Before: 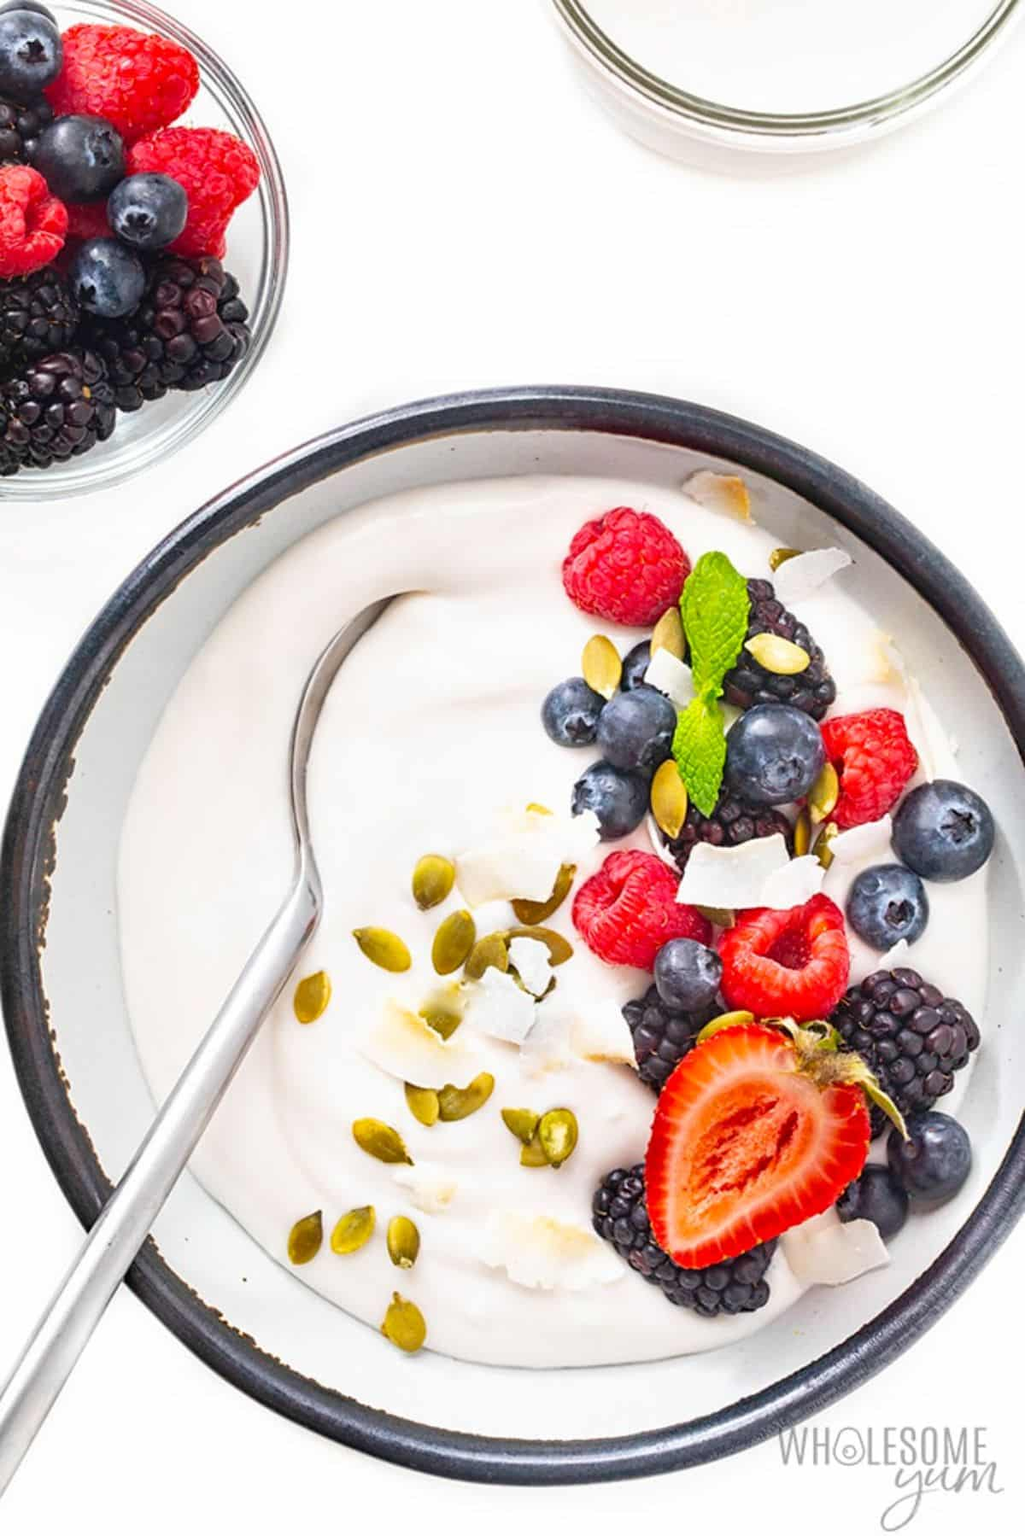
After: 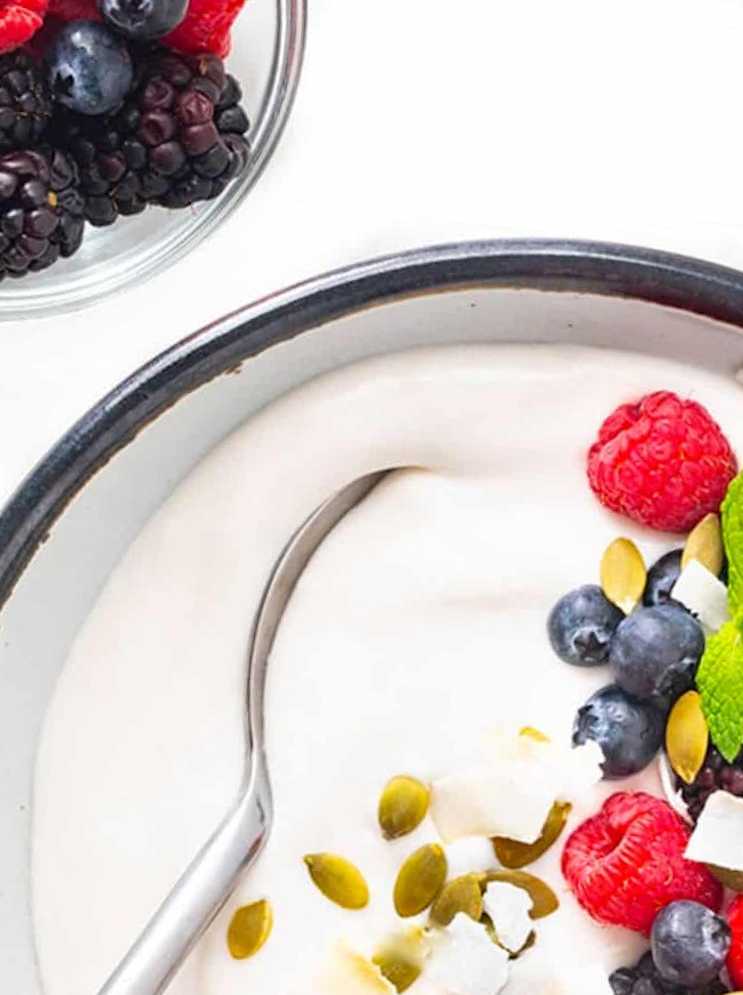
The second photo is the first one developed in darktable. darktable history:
crop and rotate: angle -5.32°, left 2.002%, top 6.91%, right 27.662%, bottom 30.282%
